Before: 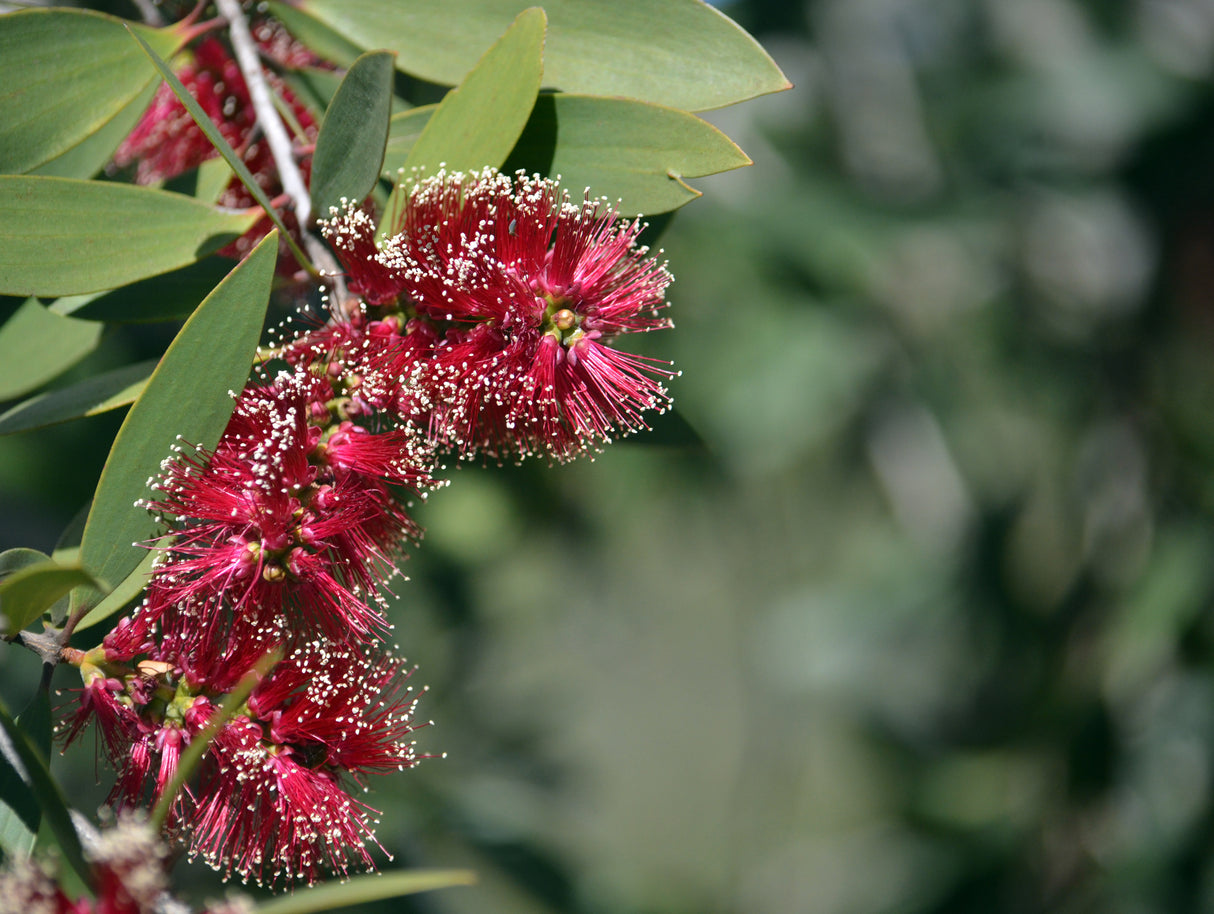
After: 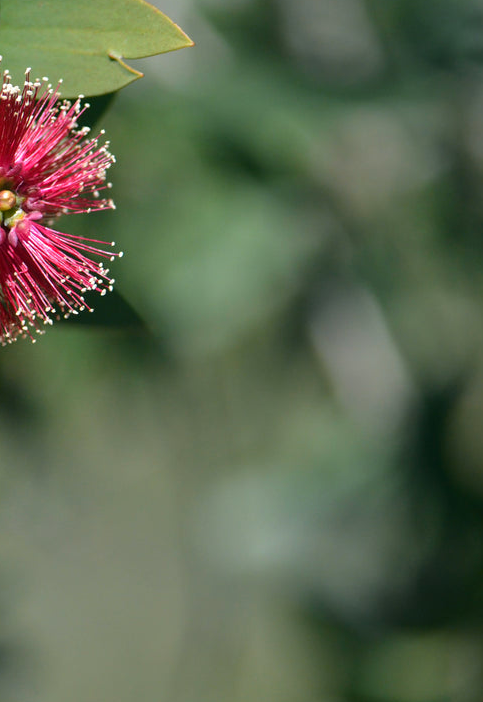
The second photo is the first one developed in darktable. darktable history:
crop: left 46.048%, top 13.062%, right 14.132%, bottom 10.075%
color balance rgb: perceptual saturation grading › global saturation 0.934%, global vibrance 20%
